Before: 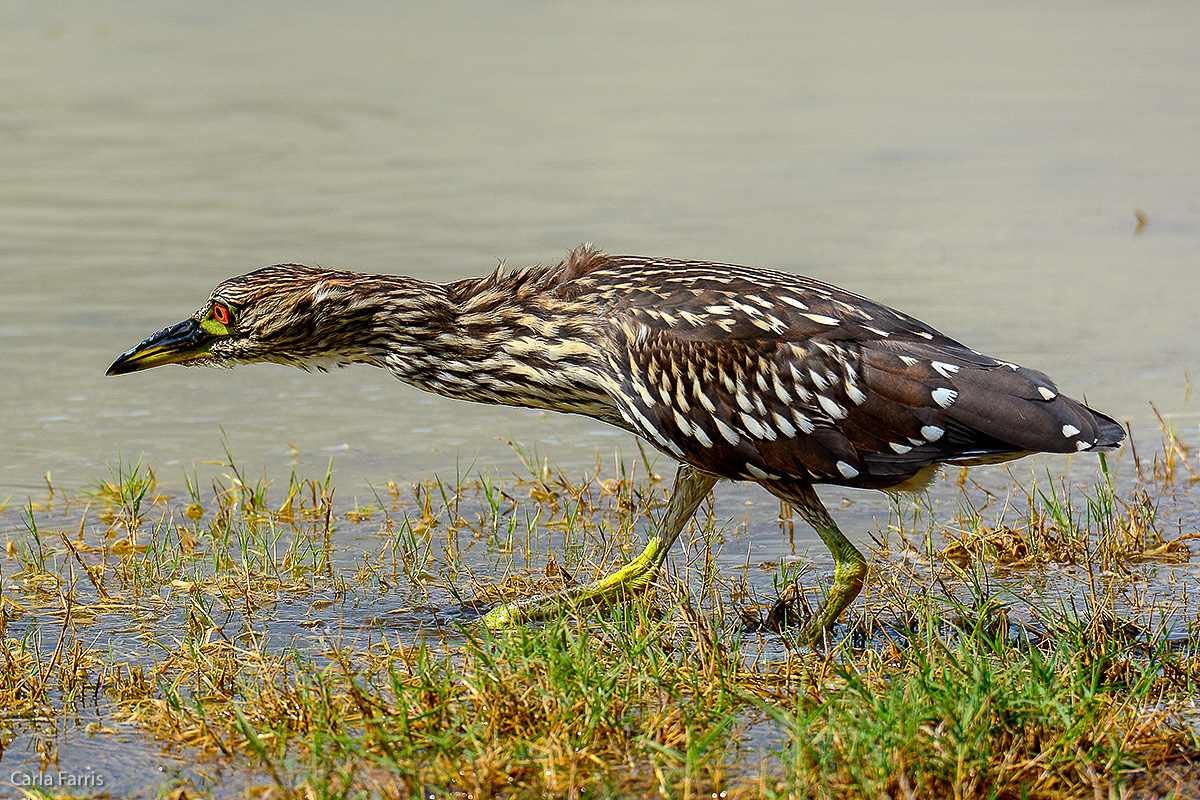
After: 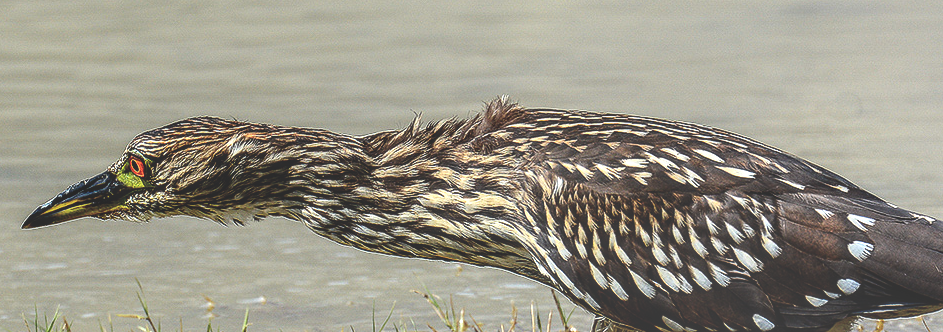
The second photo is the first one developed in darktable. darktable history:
exposure: black level correction -0.062, exposure -0.05 EV, compensate highlight preservation false
crop: left 7.036%, top 18.398%, right 14.379%, bottom 40.043%
local contrast: detail 160%
